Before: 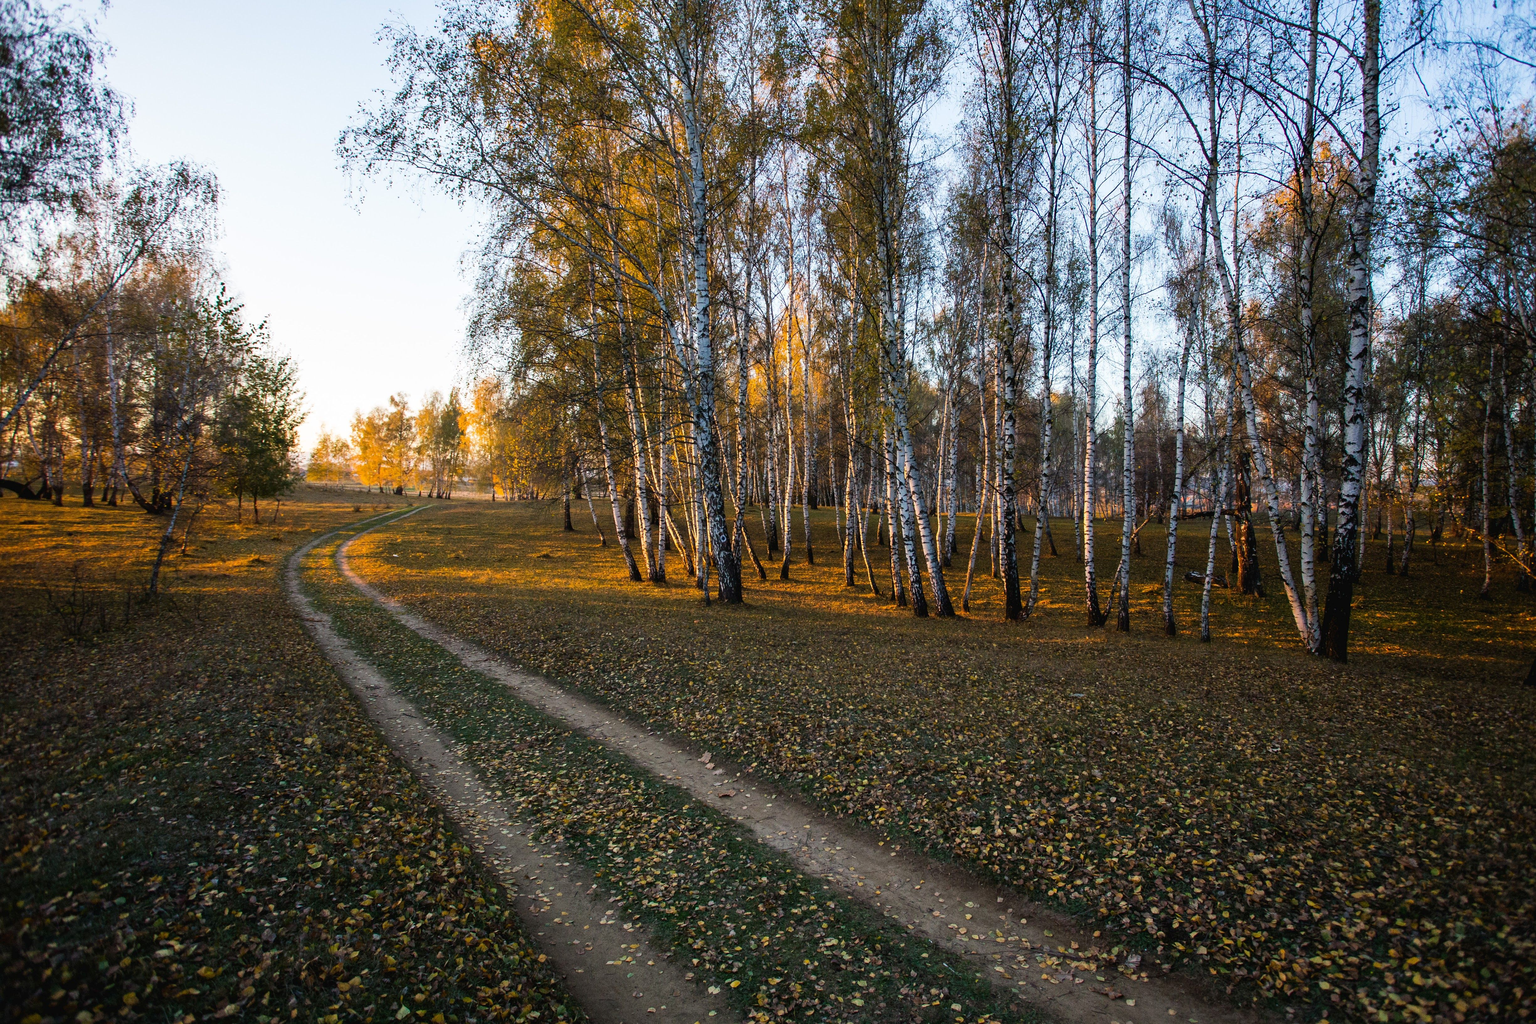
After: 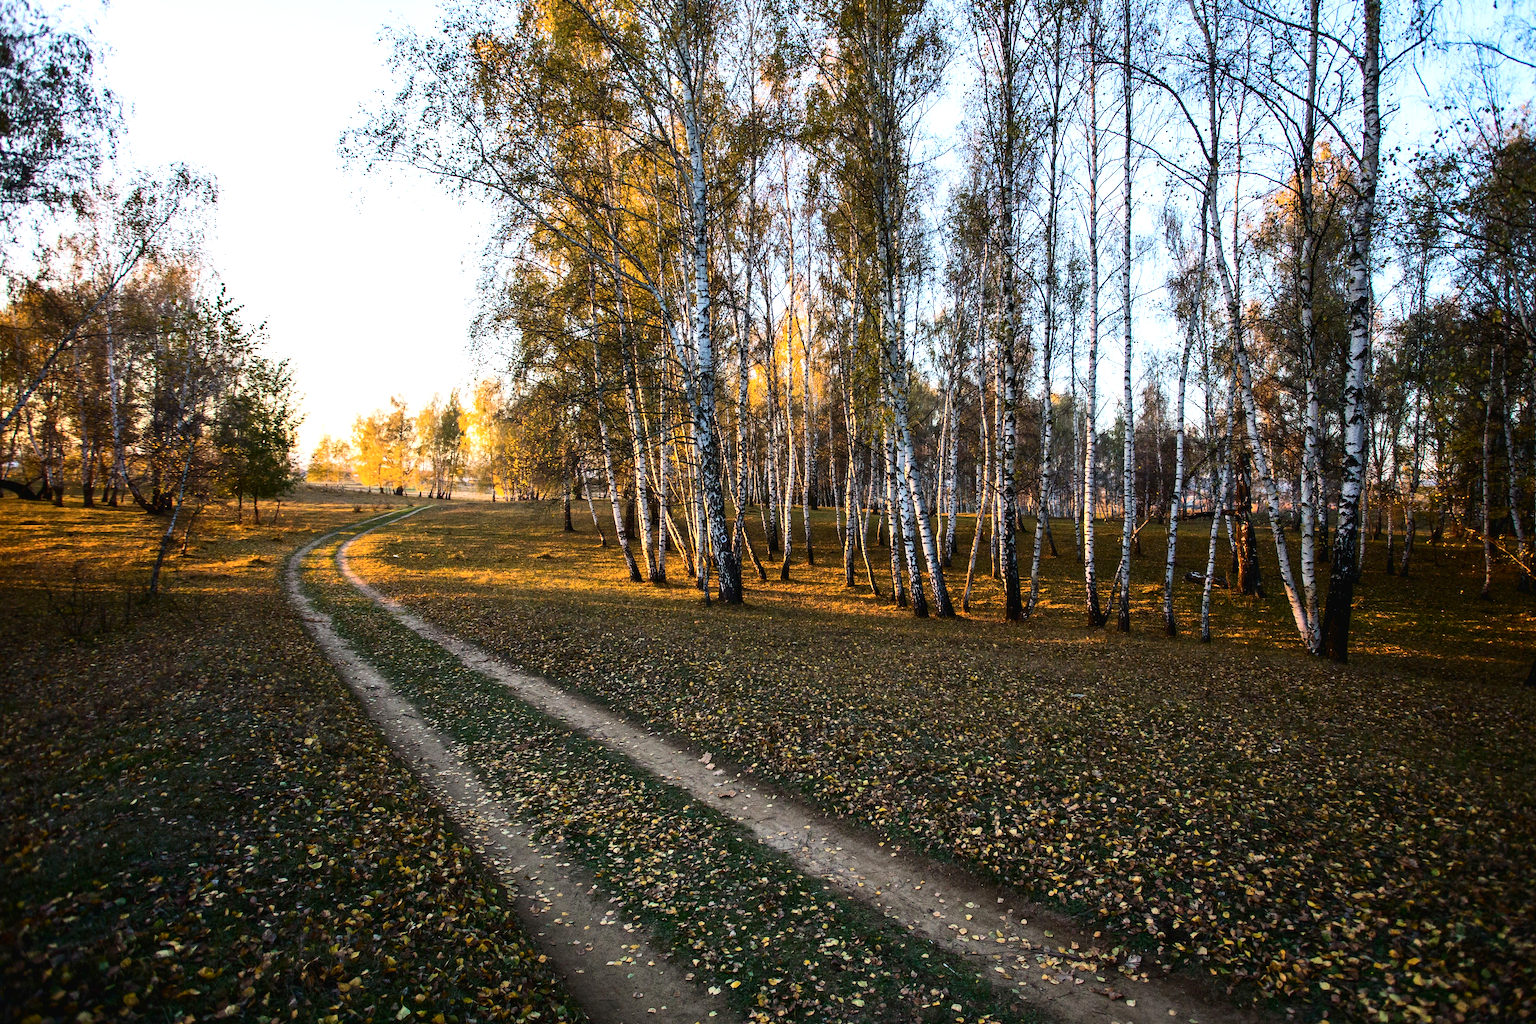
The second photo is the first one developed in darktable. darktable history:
exposure: black level correction 0, exposure 0.5 EV, compensate exposure bias true, compensate highlight preservation false
contrast brightness saturation: contrast 0.22
tone equalizer: on, module defaults
